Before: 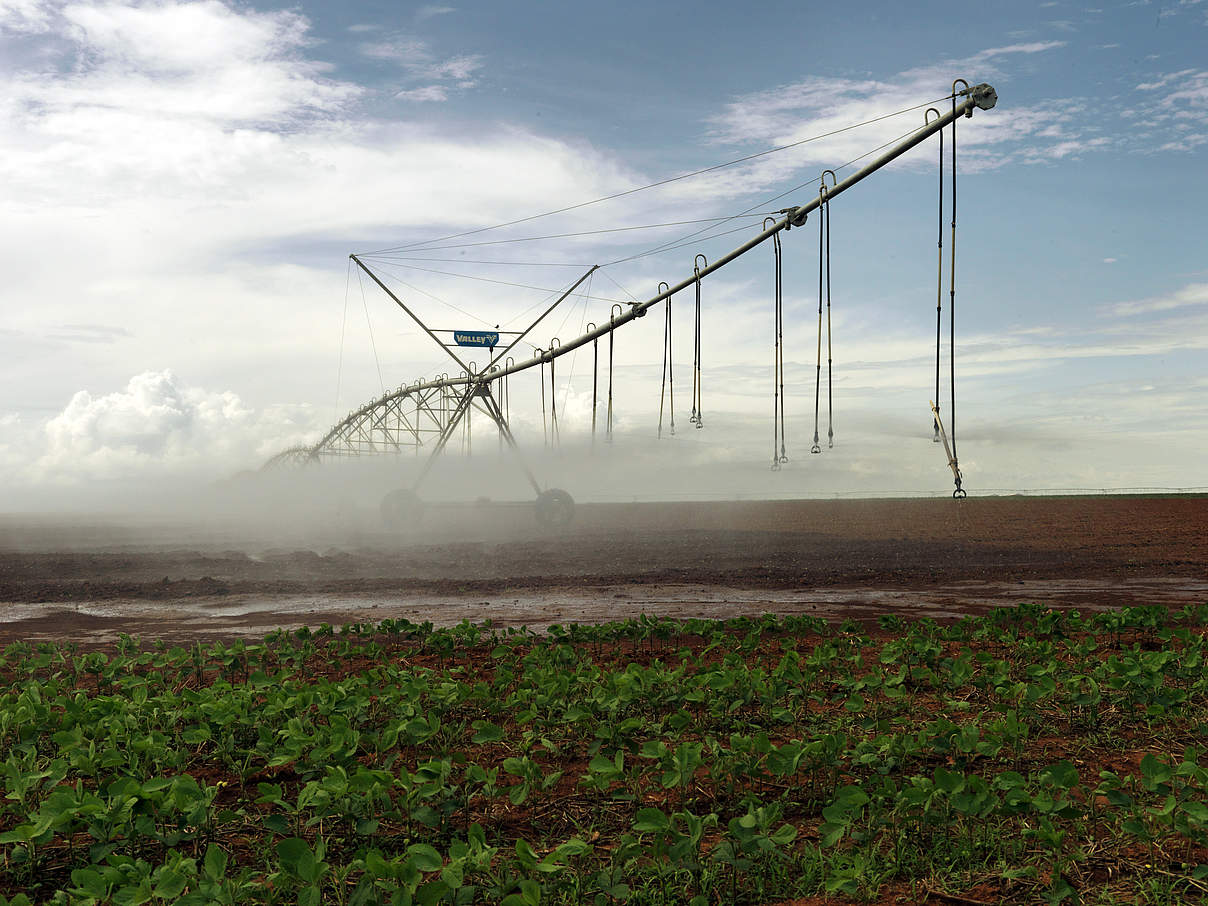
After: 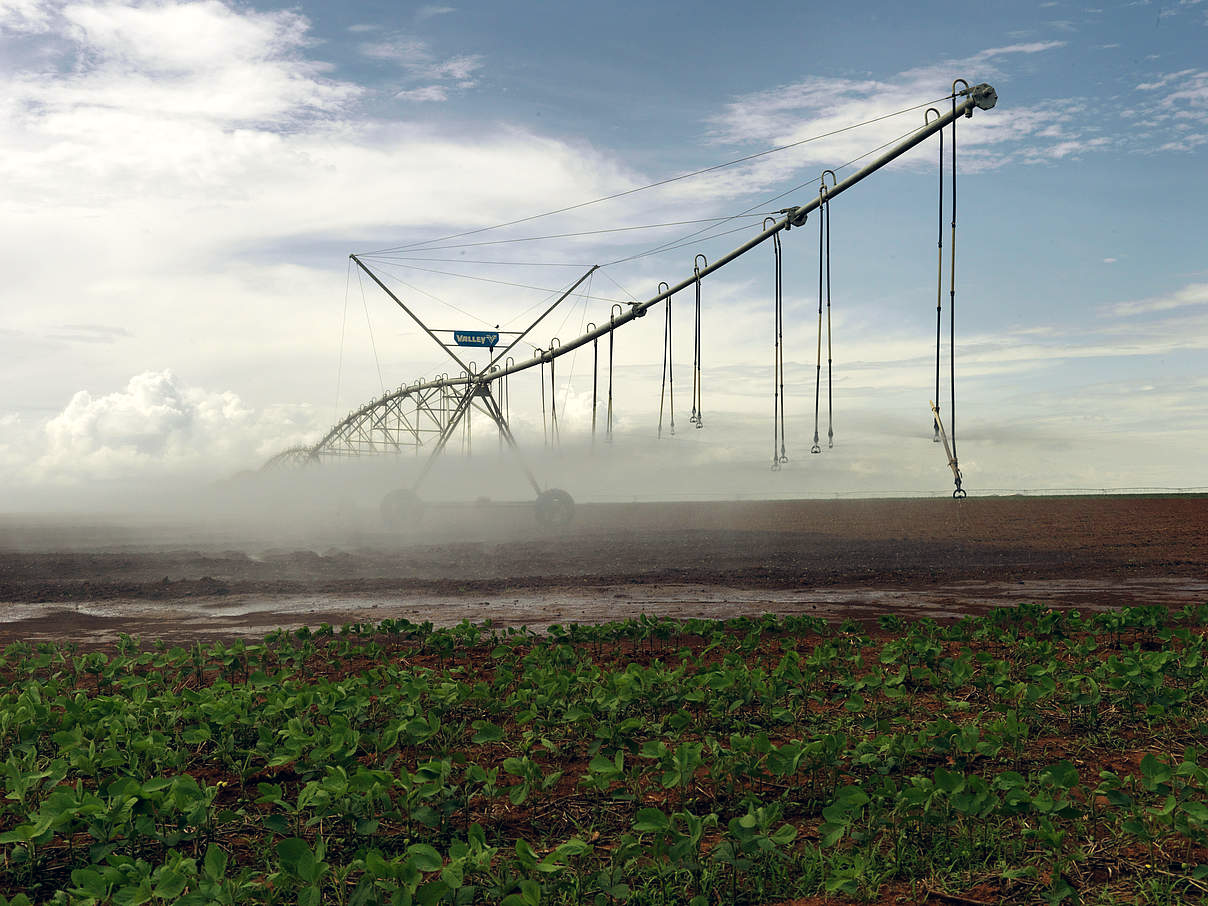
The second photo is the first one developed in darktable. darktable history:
color correction: highlights a* 0.383, highlights b* 2.73, shadows a* -1.23, shadows b* -4.62
